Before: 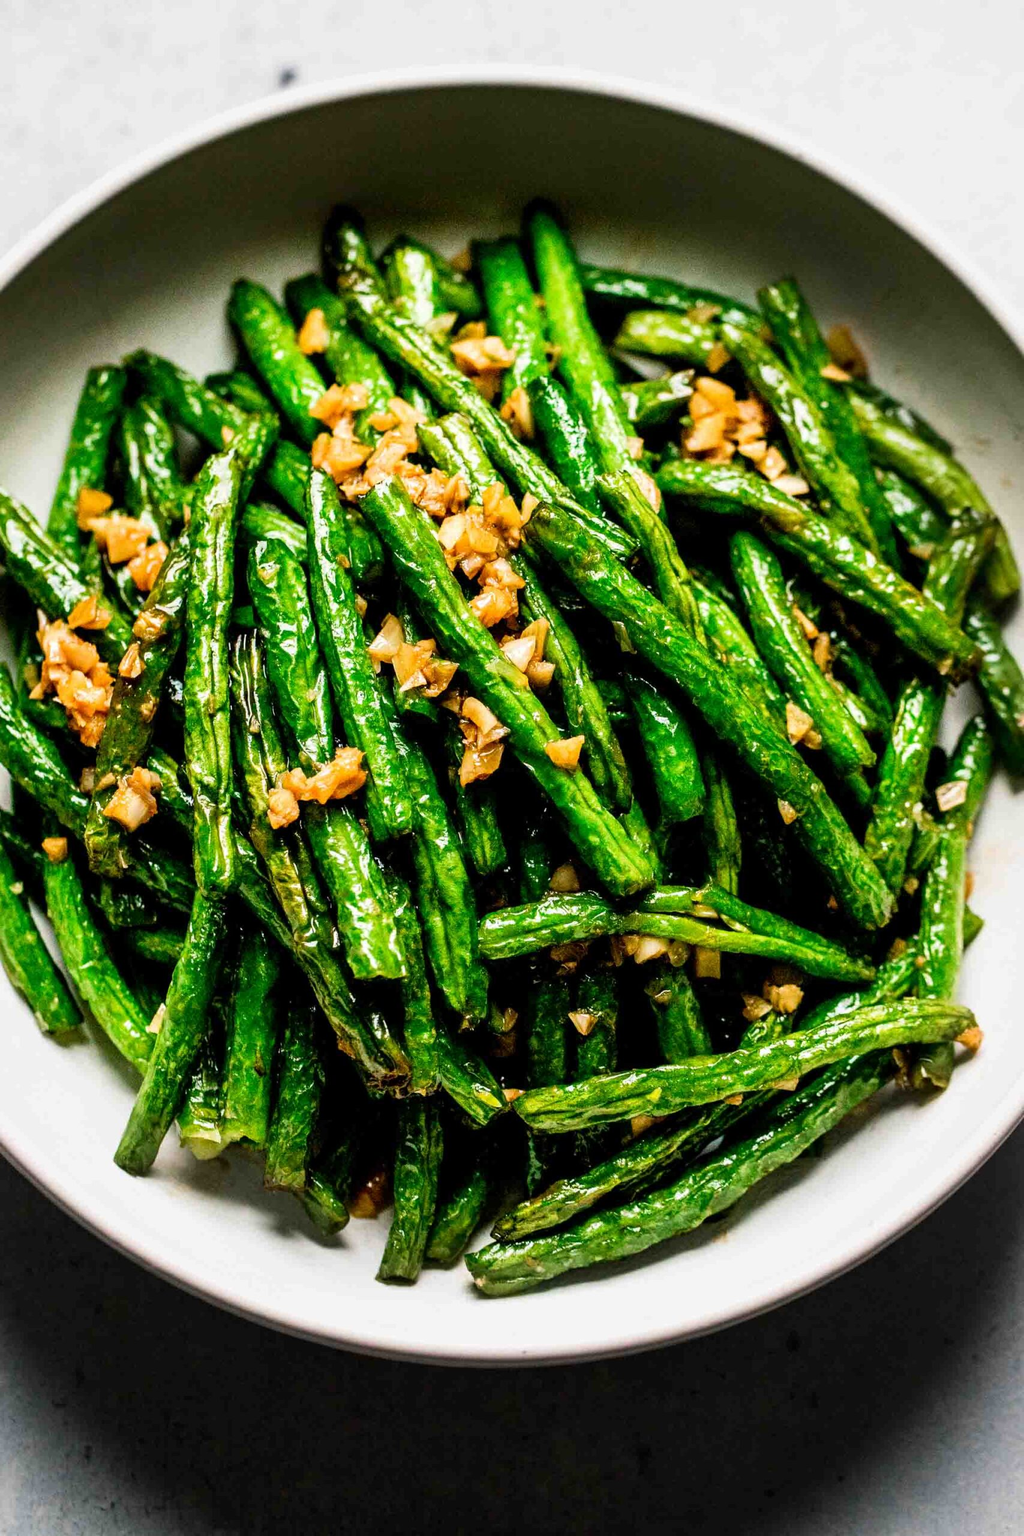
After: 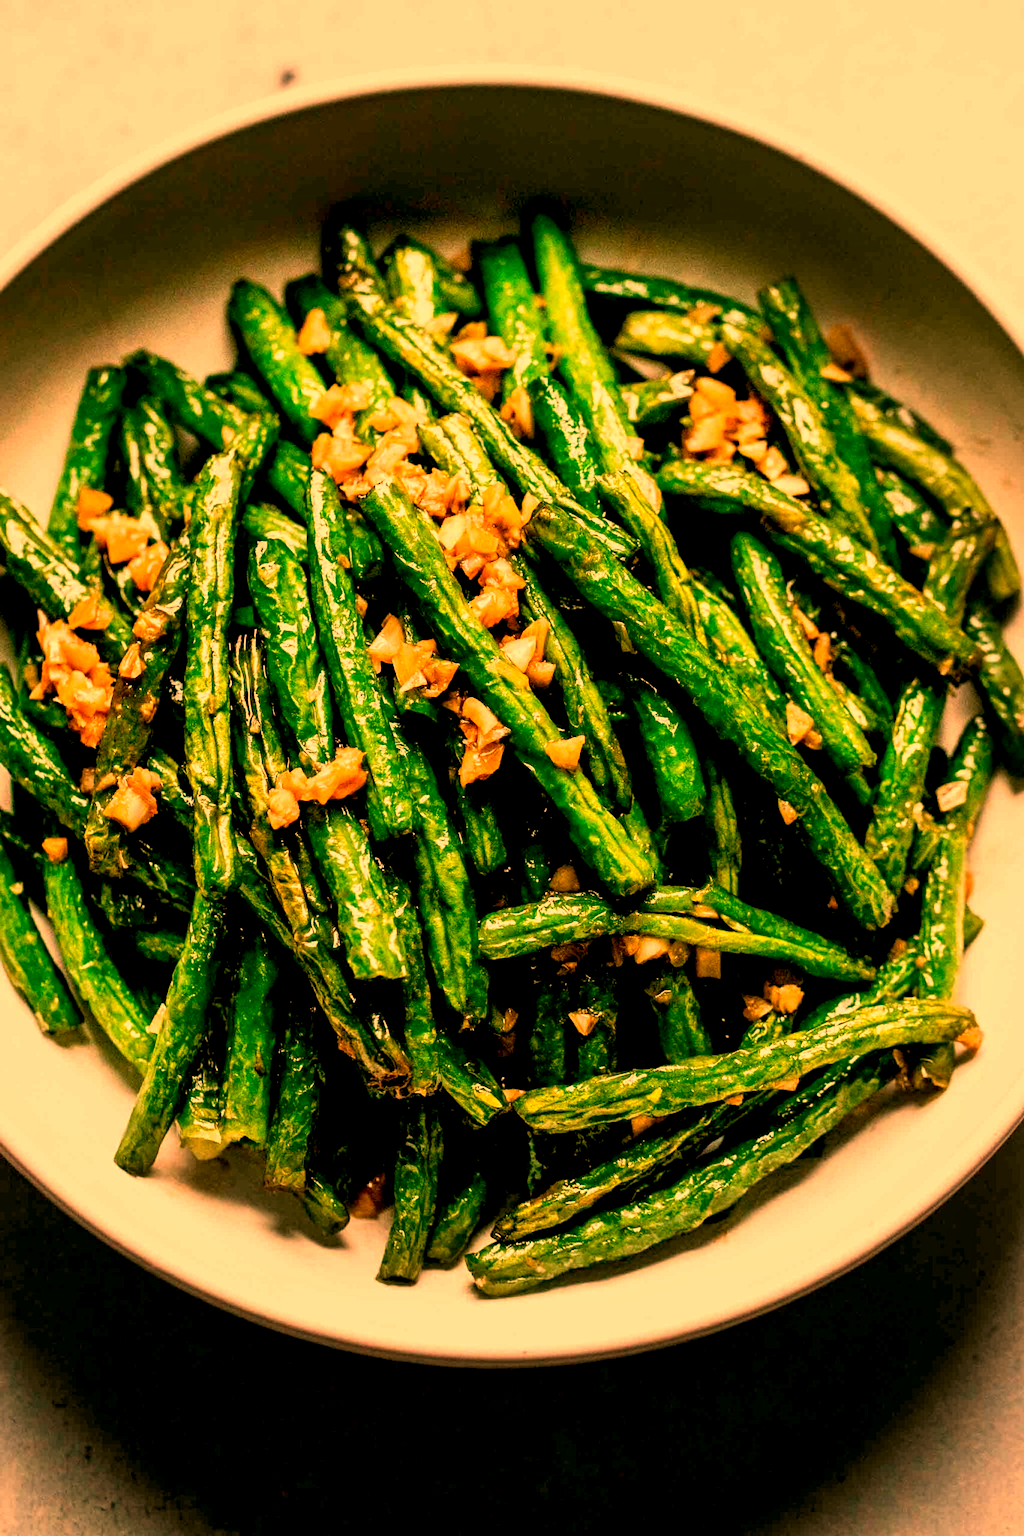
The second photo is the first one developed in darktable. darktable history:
color correction: highlights a* 4.02, highlights b* 4.98, shadows a* -7.55, shadows b* 4.98
exposure: black level correction 0.006, exposure -0.226 EV, compensate highlight preservation false
local contrast: highlights 100%, shadows 100%, detail 120%, midtone range 0.2
white balance: red 1.467, blue 0.684
